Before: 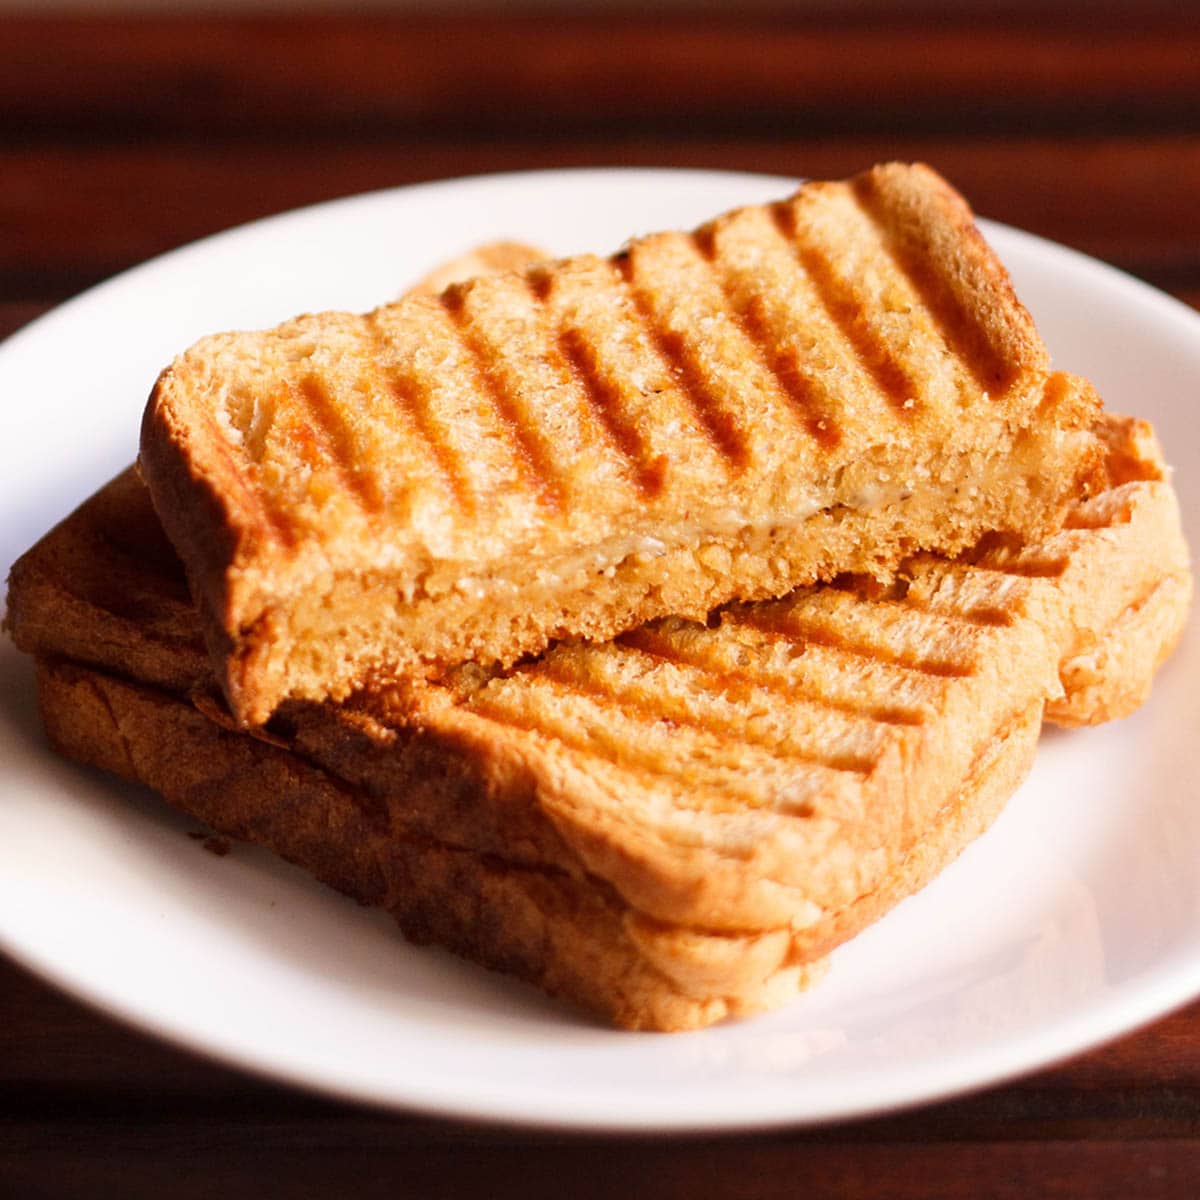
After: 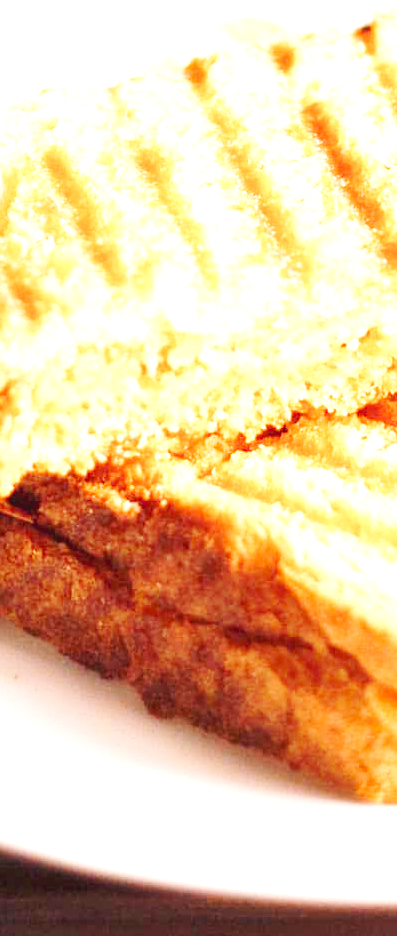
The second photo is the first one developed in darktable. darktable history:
base curve: curves: ch0 [(0, 0.007) (0.028, 0.063) (0.121, 0.311) (0.46, 0.743) (0.859, 0.957) (1, 1)], preserve colors none
exposure: black level correction 0.001, exposure 1.735 EV, compensate highlight preservation false
crop and rotate: left 21.479%, top 18.977%, right 45.379%, bottom 2.971%
